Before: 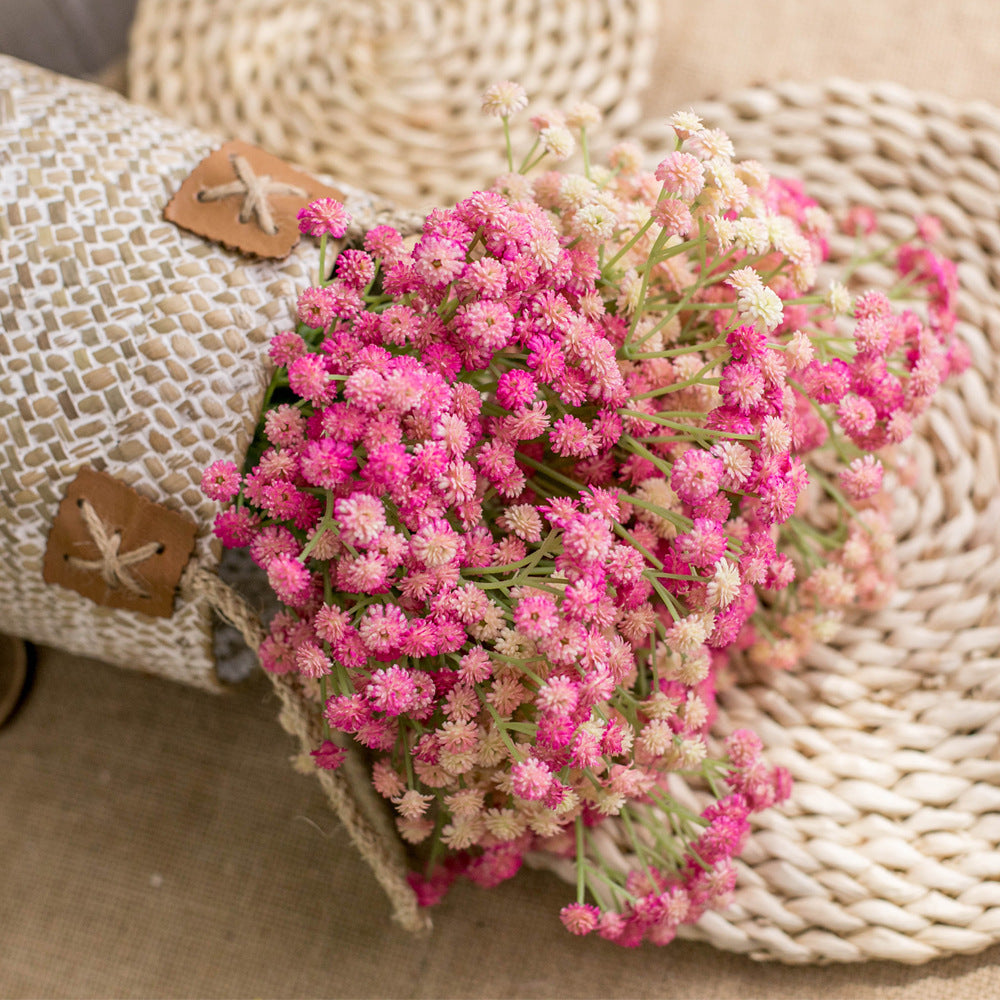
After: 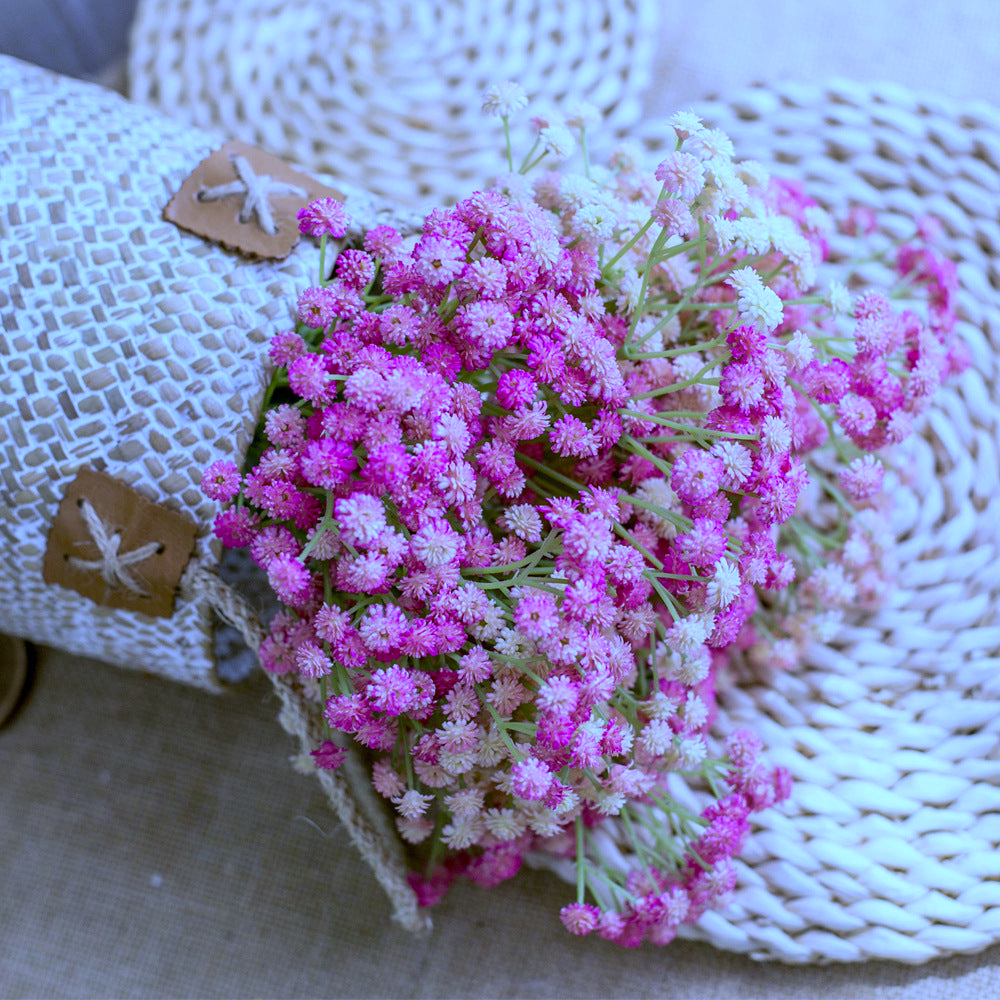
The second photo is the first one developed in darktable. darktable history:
white balance: red 0.766, blue 1.537
contrast brightness saturation: saturation 0.1
